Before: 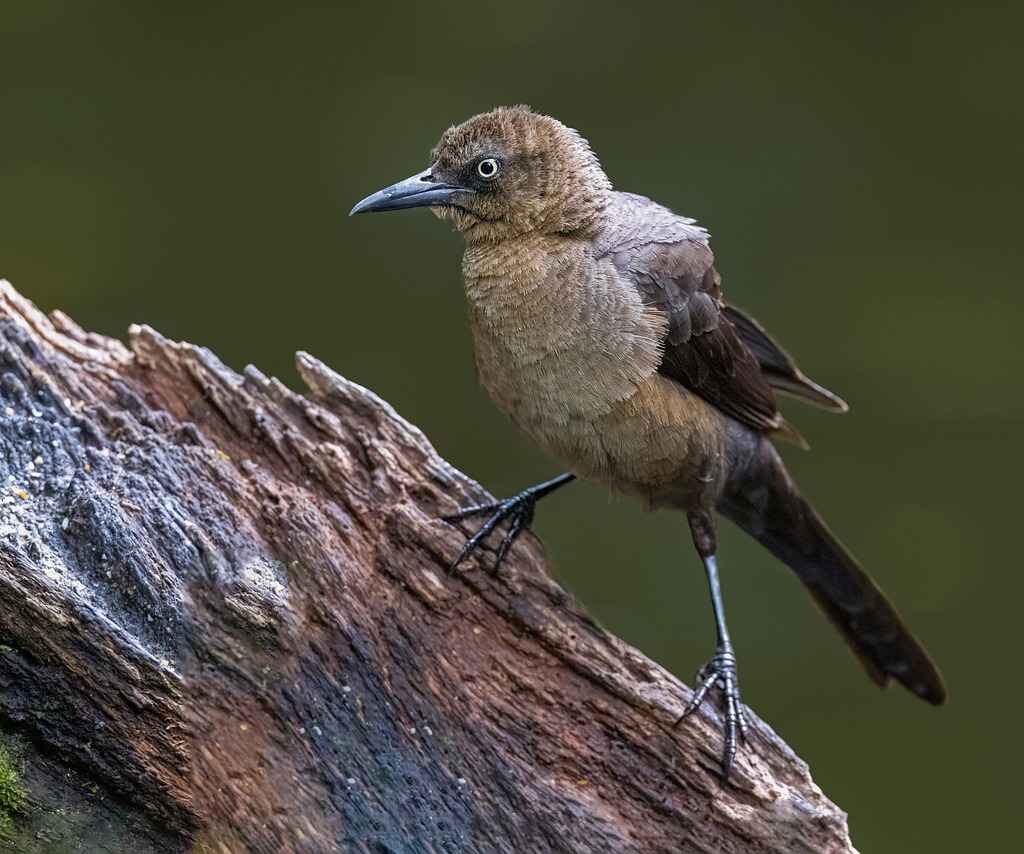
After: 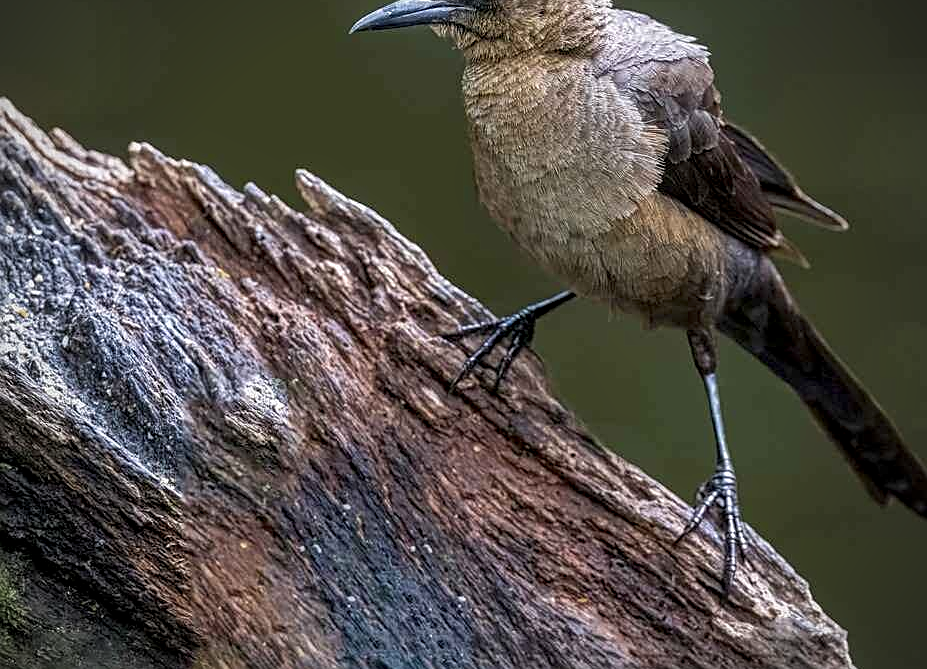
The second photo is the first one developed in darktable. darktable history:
vignetting: fall-off start 71.5%
sharpen: on, module defaults
crop: top 21.426%, right 9.401%, bottom 0.209%
local contrast: detail 130%
